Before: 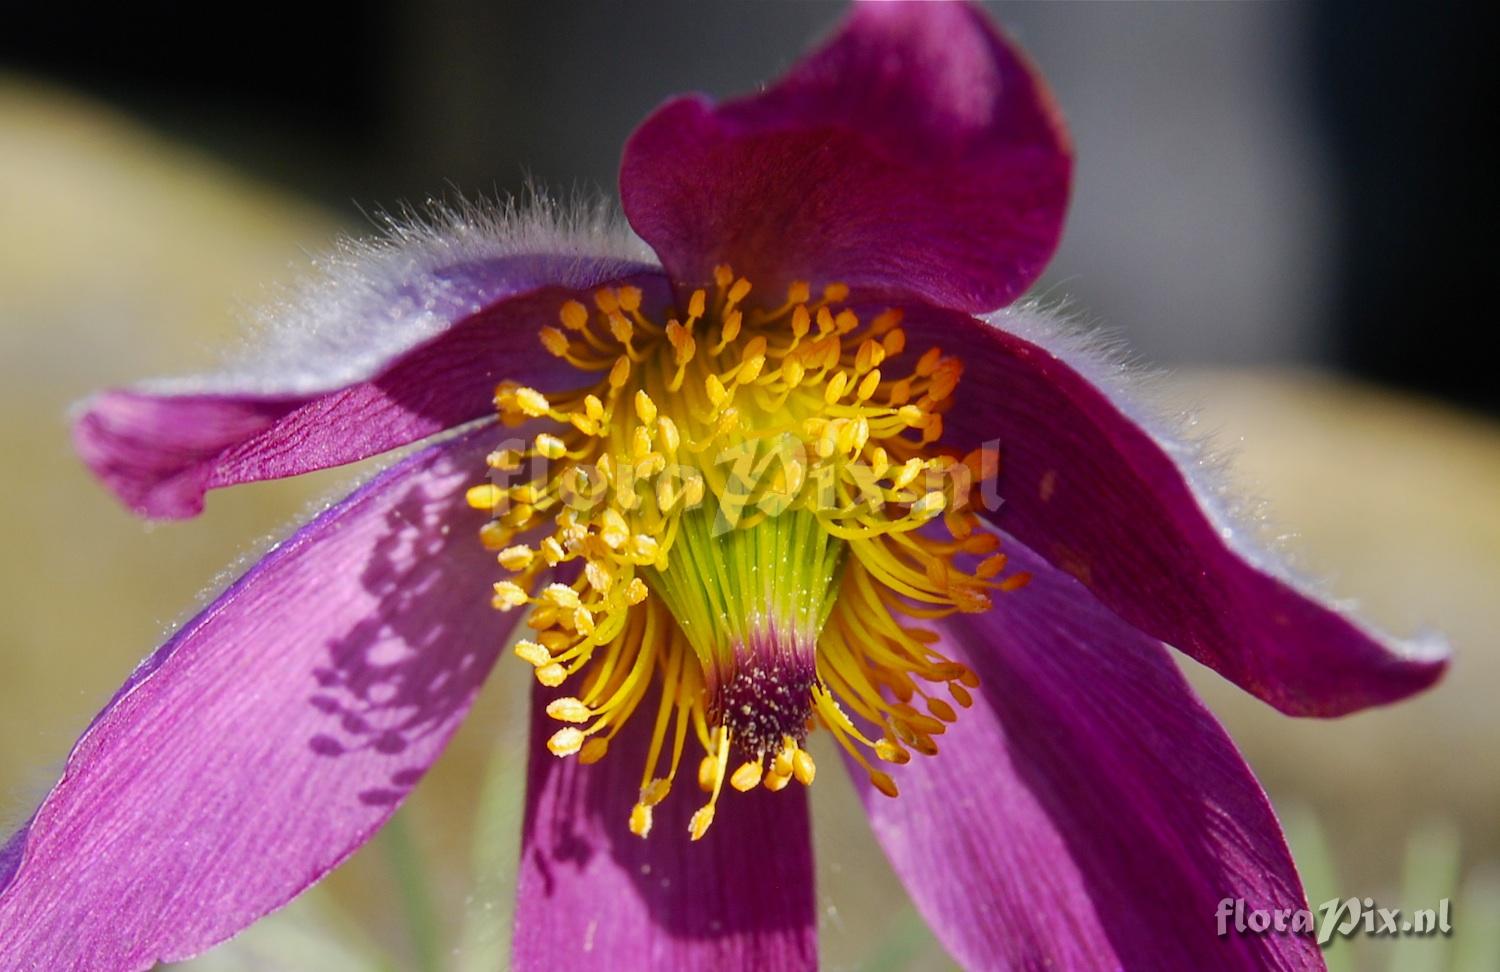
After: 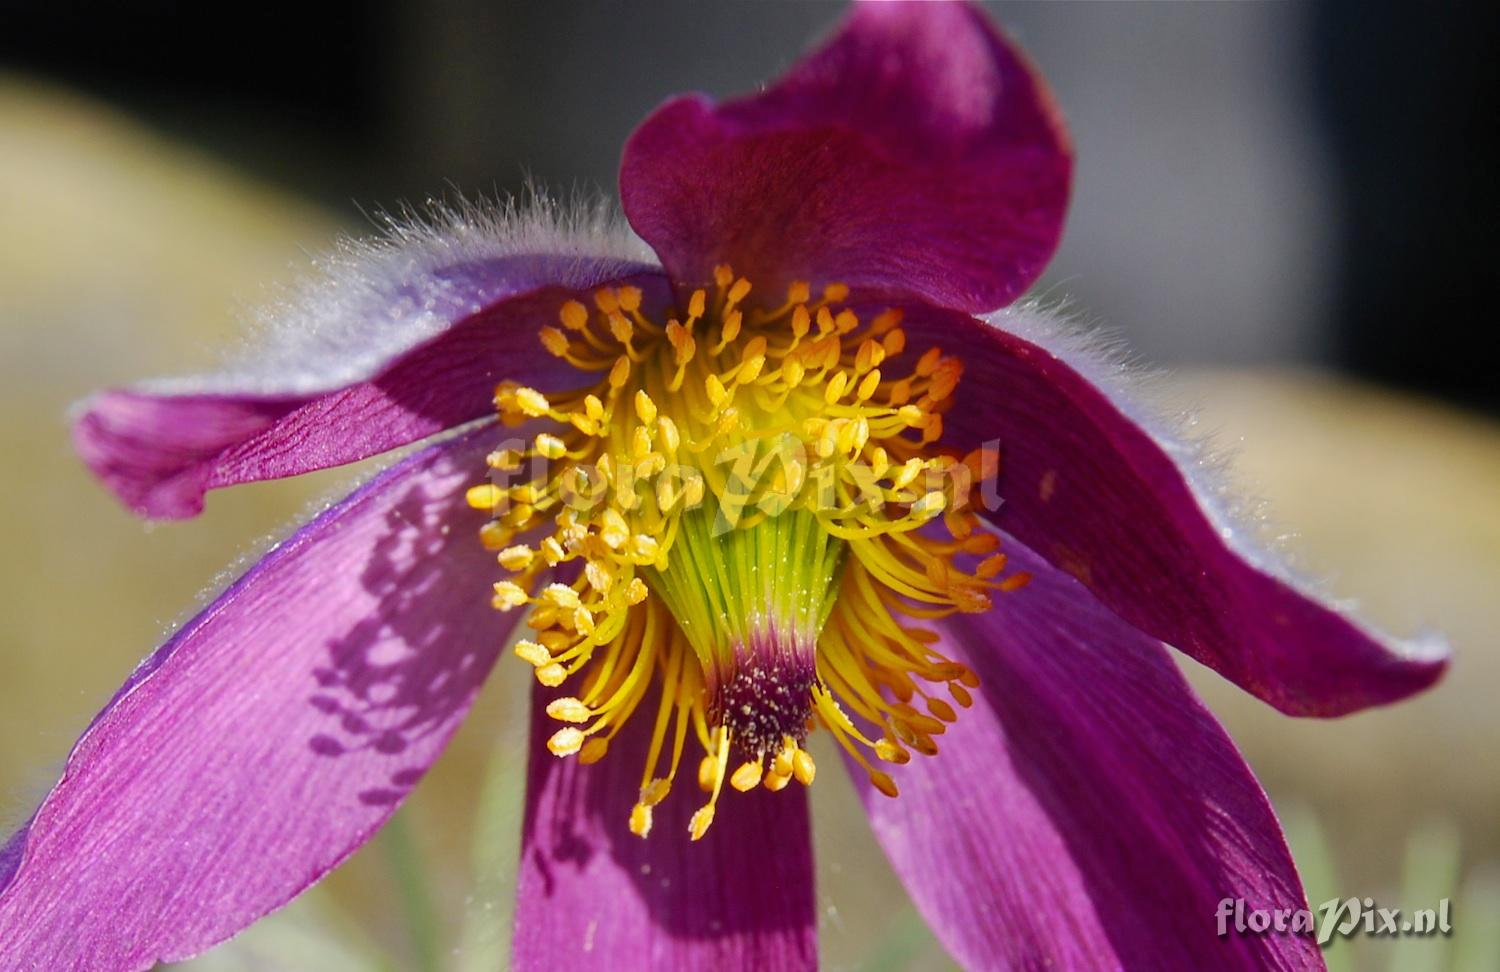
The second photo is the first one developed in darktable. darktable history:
shadows and highlights: shadows 34.78, highlights -34.76, soften with gaussian
